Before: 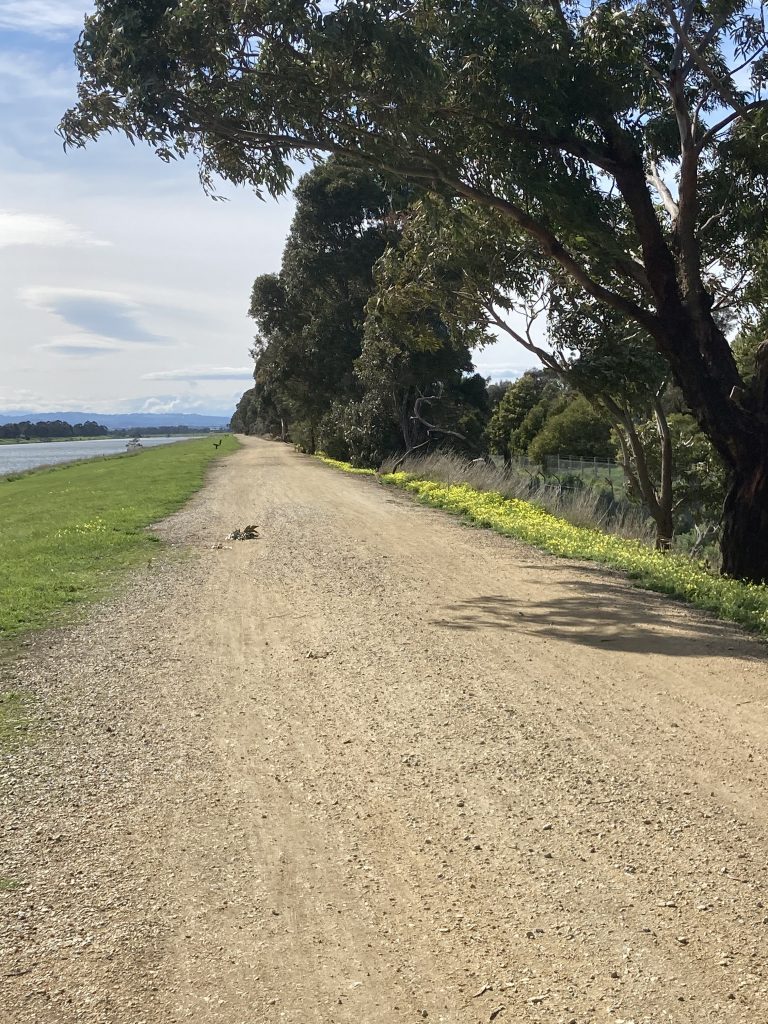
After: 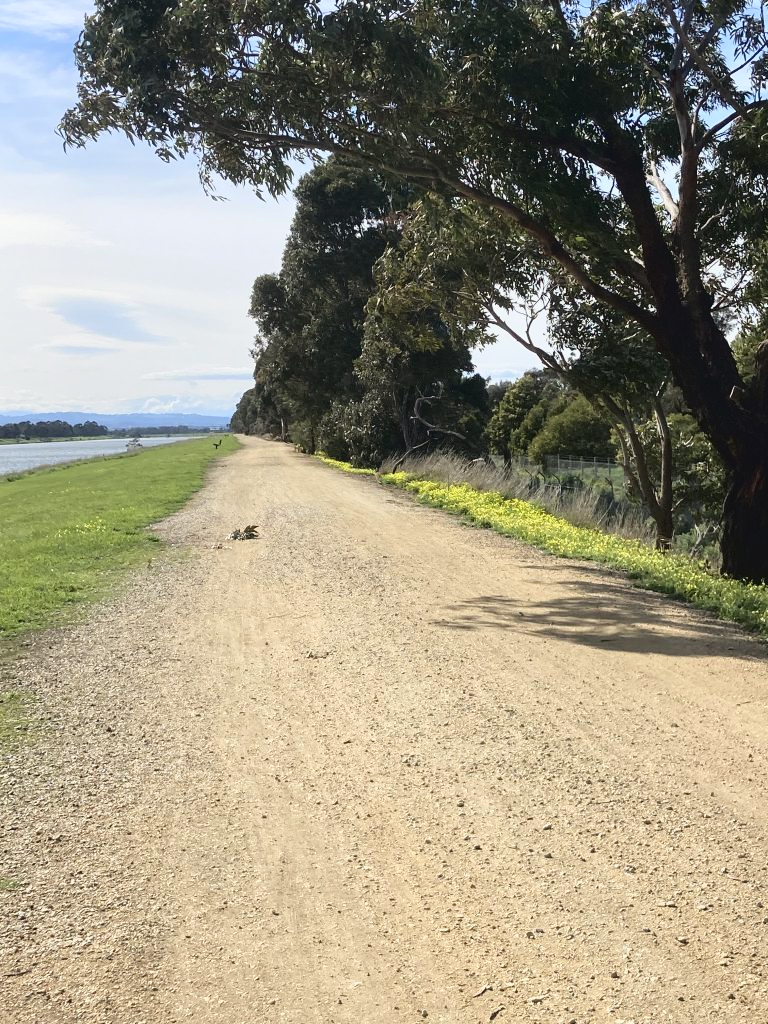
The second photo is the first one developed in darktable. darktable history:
tone curve: curves: ch0 [(0, 0.039) (0.104, 0.094) (0.285, 0.301) (0.689, 0.764) (0.89, 0.926) (0.994, 0.971)]; ch1 [(0, 0) (0.337, 0.249) (0.437, 0.411) (0.485, 0.487) (0.515, 0.514) (0.566, 0.563) (0.641, 0.655) (1, 1)]; ch2 [(0, 0) (0.314, 0.301) (0.421, 0.411) (0.502, 0.505) (0.528, 0.54) (0.557, 0.555) (0.612, 0.583) (0.722, 0.67) (1, 1)], color space Lab, linked channels, preserve colors none
shadows and highlights: radius 92.35, shadows -15.53, white point adjustment 0.279, highlights 30.79, compress 48.38%, soften with gaussian
